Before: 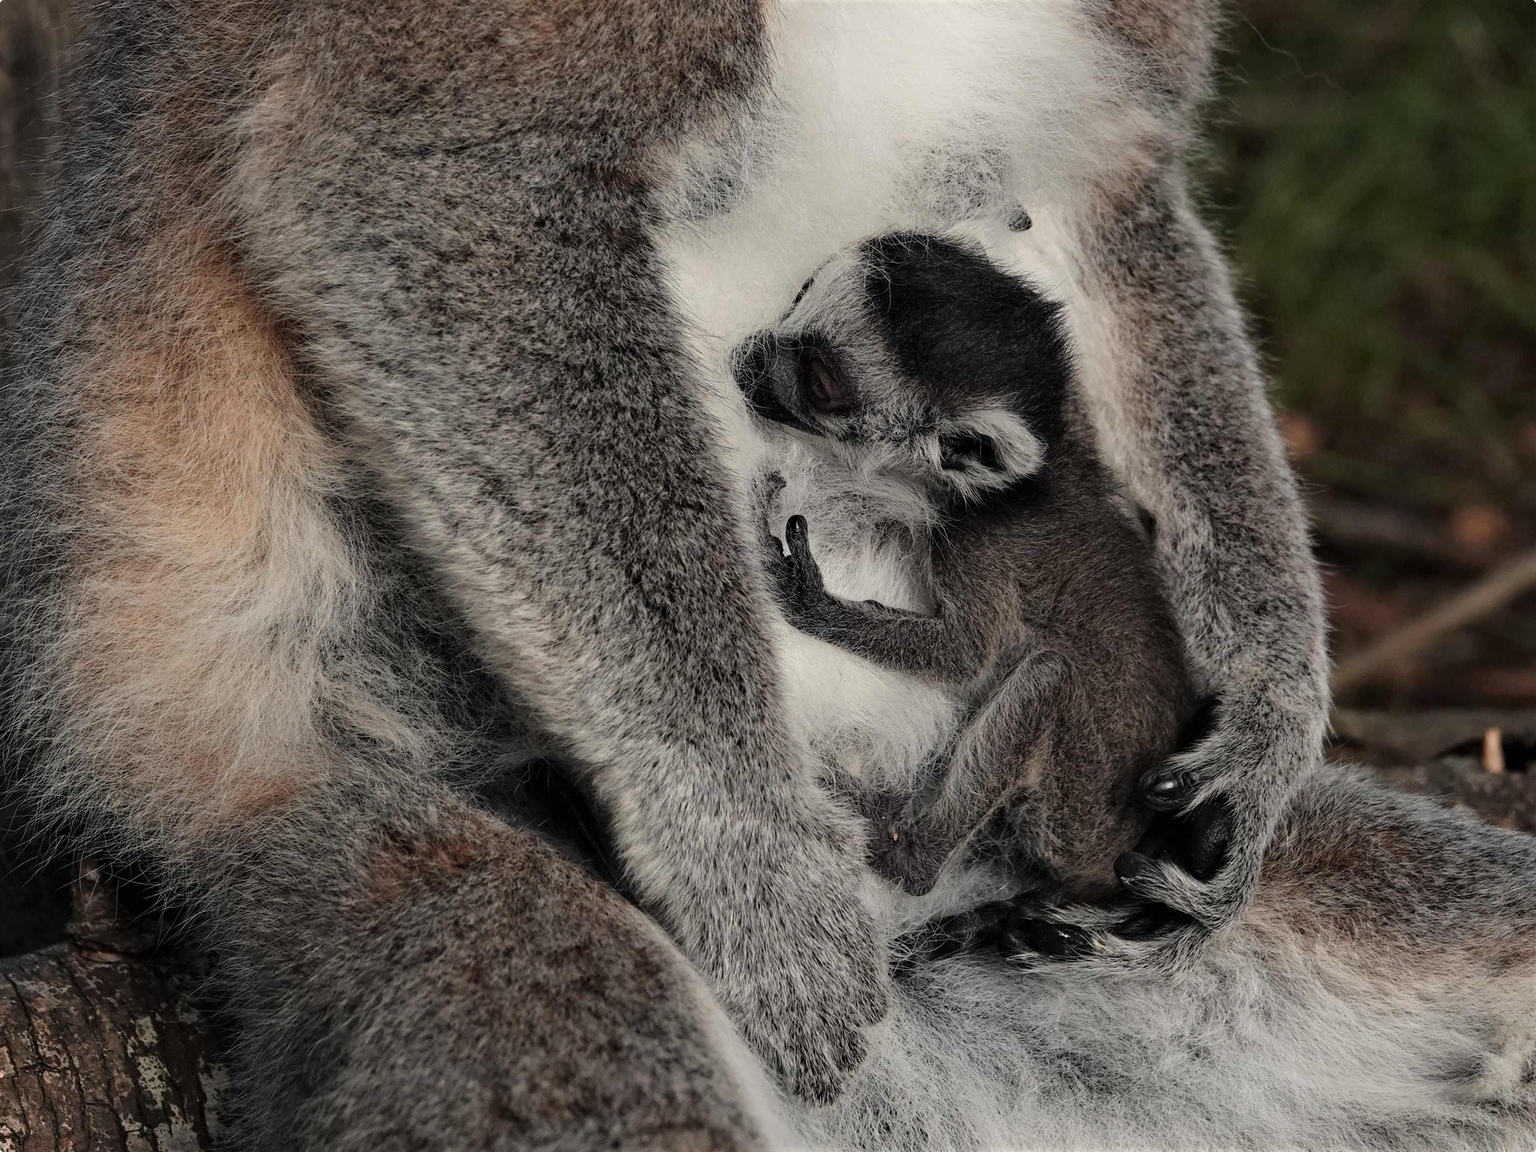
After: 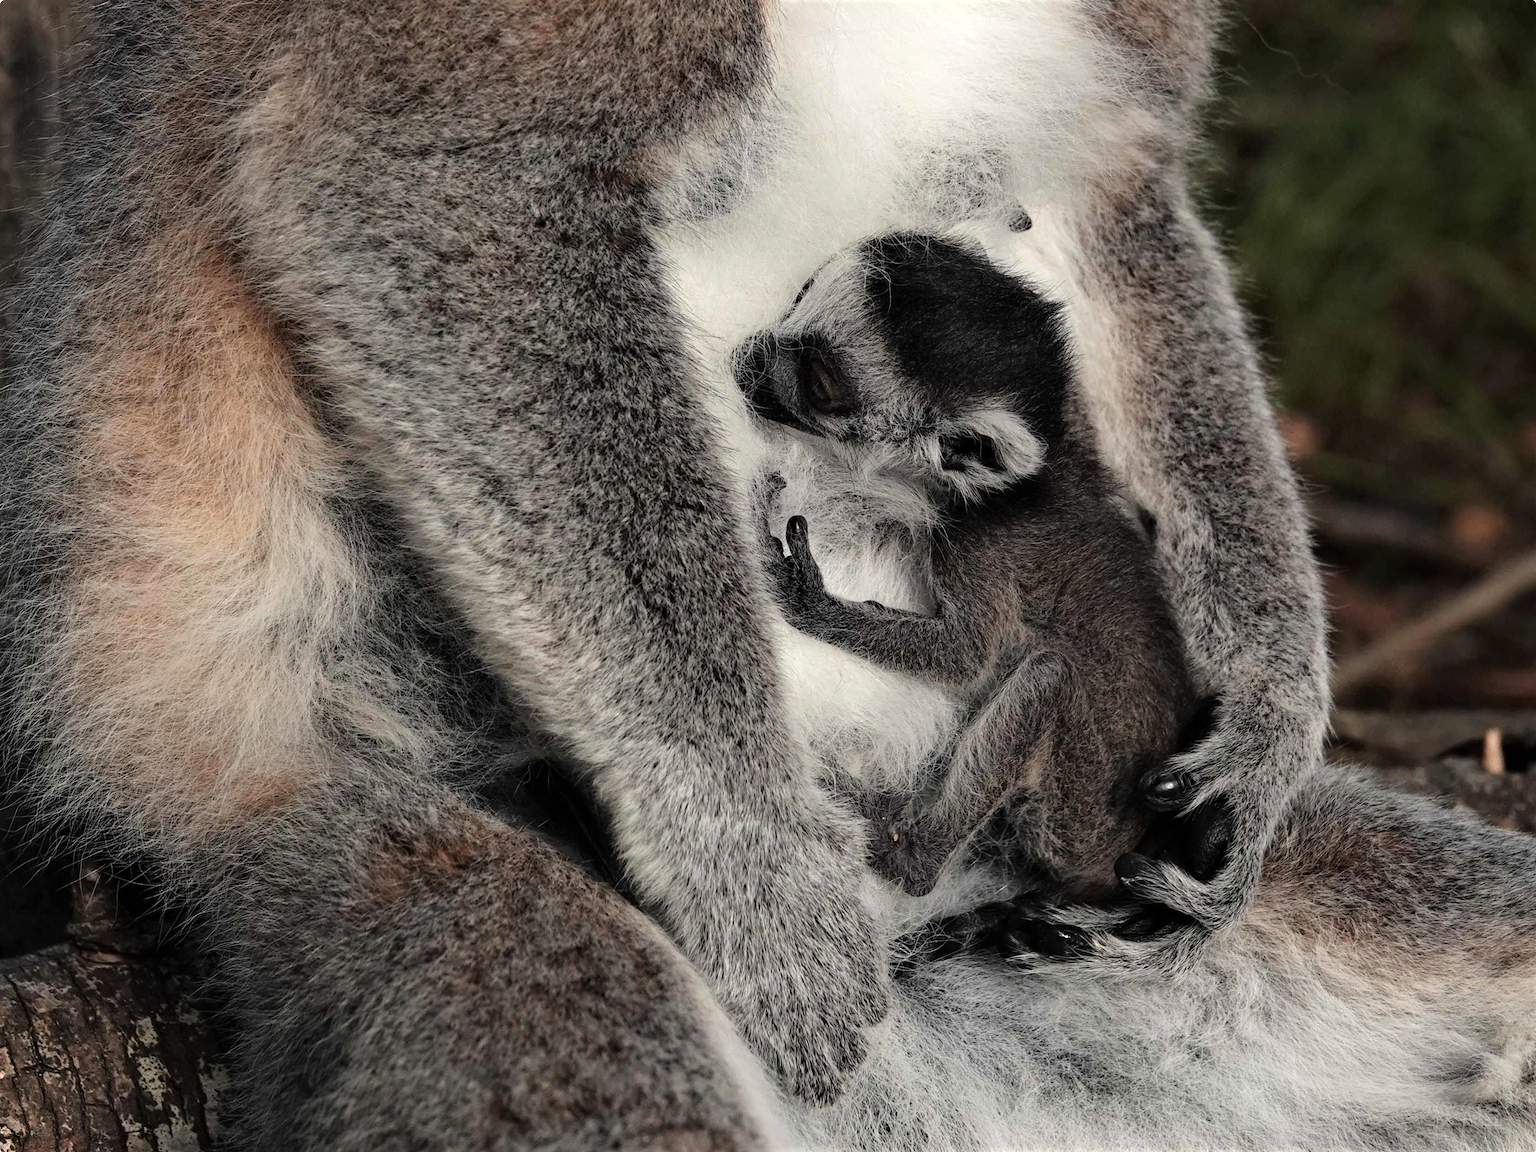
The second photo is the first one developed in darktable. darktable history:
tone equalizer: -8 EV -0.418 EV, -7 EV -0.389 EV, -6 EV -0.373 EV, -5 EV -0.231 EV, -3 EV 0.219 EV, -2 EV 0.325 EV, -1 EV 0.372 EV, +0 EV 0.435 EV
